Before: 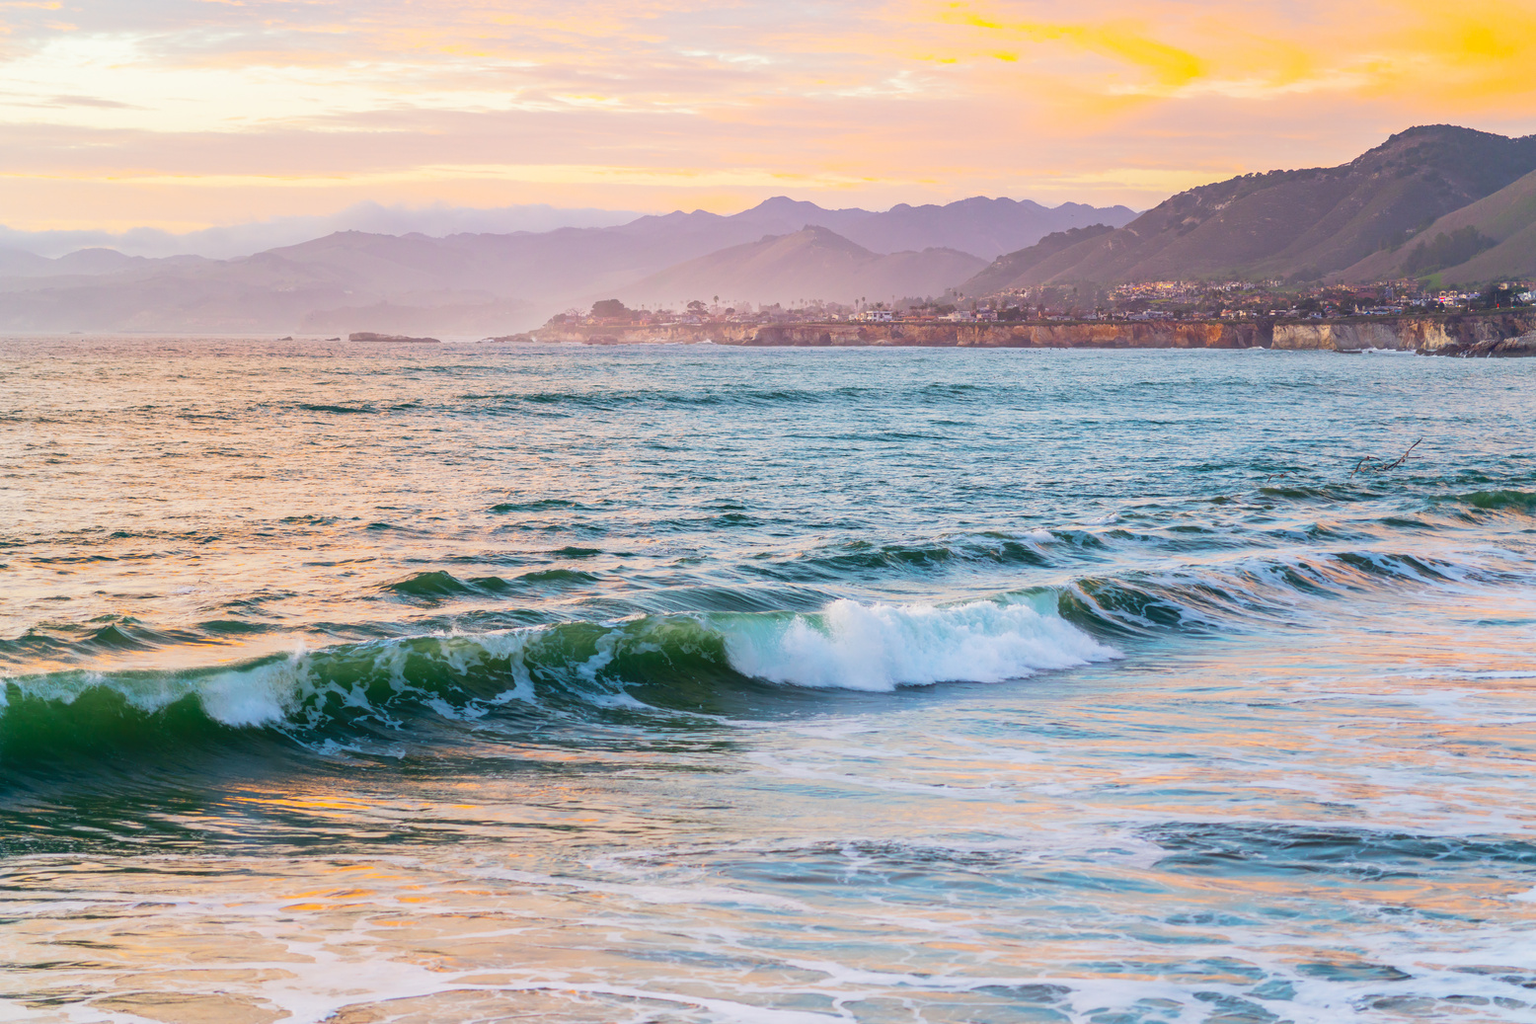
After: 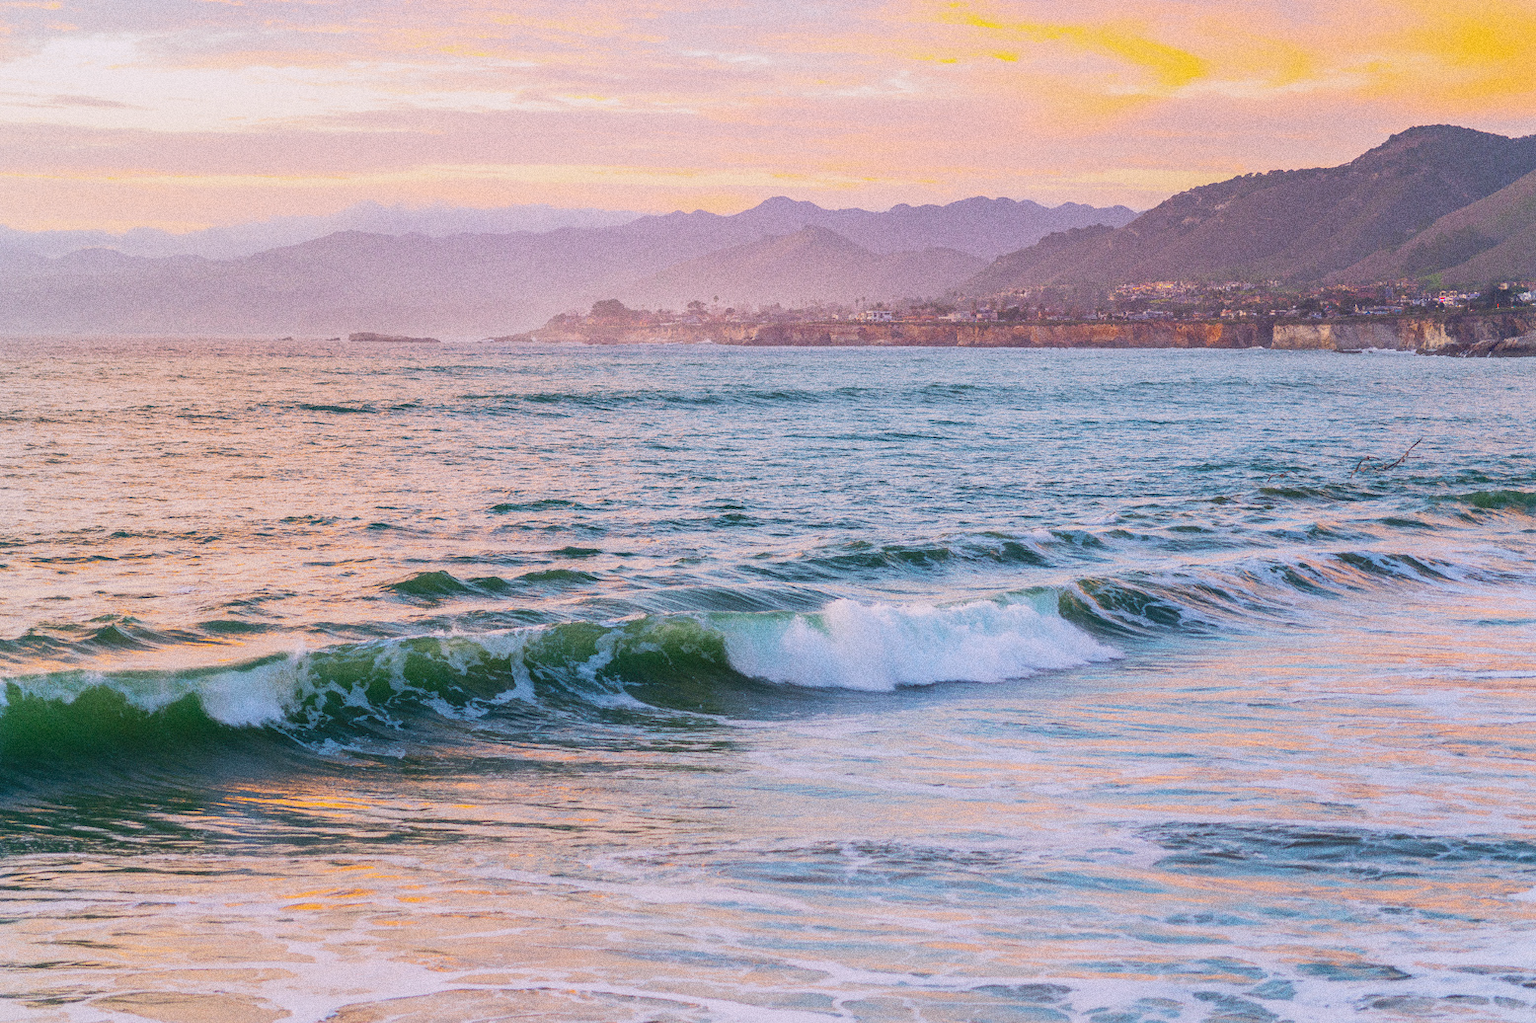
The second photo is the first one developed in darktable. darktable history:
white balance: red 1.05, blue 1.072
grain: coarseness 0.09 ISO, strength 40%
color balance: contrast -15%
tone curve: curves: ch0 [(0, 0) (0.003, 0.003) (0.011, 0.011) (0.025, 0.025) (0.044, 0.044) (0.069, 0.069) (0.1, 0.099) (0.136, 0.135) (0.177, 0.177) (0.224, 0.224) (0.277, 0.276) (0.335, 0.334) (0.399, 0.398) (0.468, 0.467) (0.543, 0.547) (0.623, 0.626) (0.709, 0.712) (0.801, 0.802) (0.898, 0.898) (1, 1)], preserve colors none
